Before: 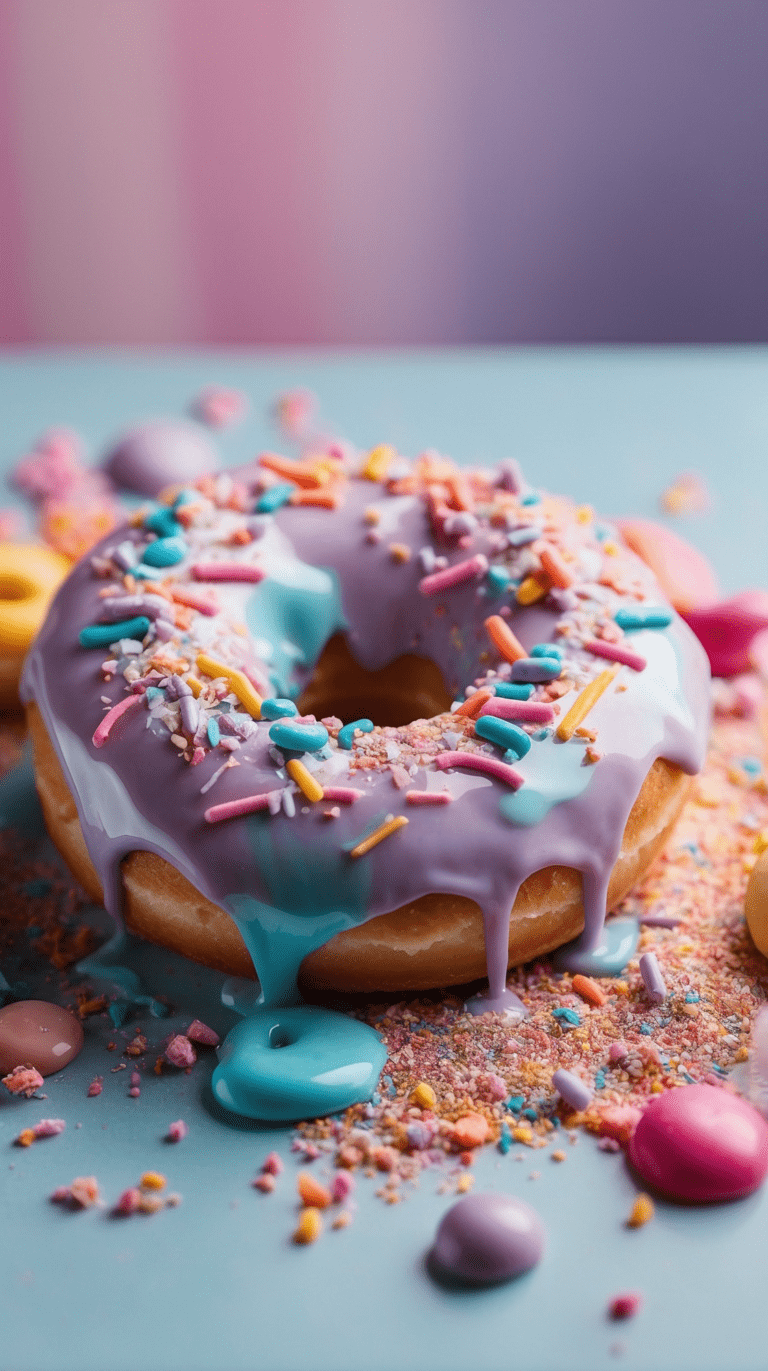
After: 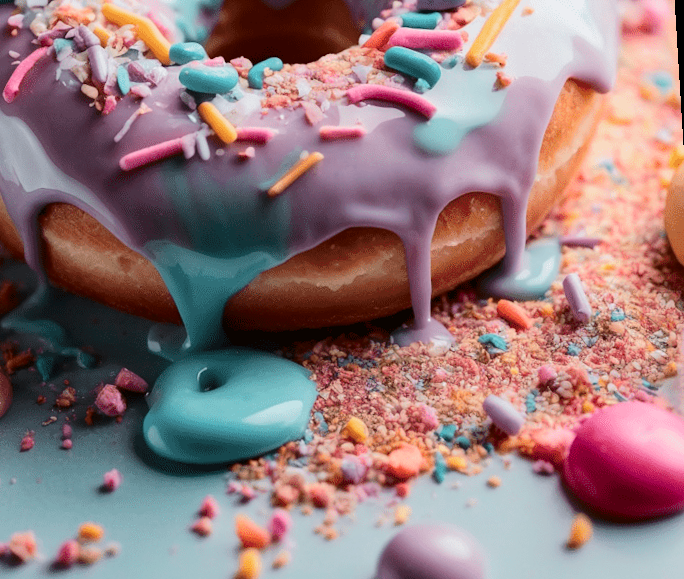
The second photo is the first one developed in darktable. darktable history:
tone curve: curves: ch0 [(0.003, 0) (0.066, 0.031) (0.163, 0.112) (0.264, 0.238) (0.395, 0.421) (0.517, 0.56) (0.684, 0.734) (0.791, 0.814) (1, 1)]; ch1 [(0, 0) (0.164, 0.115) (0.337, 0.332) (0.39, 0.398) (0.464, 0.461) (0.501, 0.5) (0.507, 0.5) (0.534, 0.532) (0.577, 0.59) (0.652, 0.681) (0.733, 0.749) (0.811, 0.796) (1, 1)]; ch2 [(0, 0) (0.337, 0.382) (0.464, 0.476) (0.501, 0.502) (0.527, 0.54) (0.551, 0.565) (0.6, 0.59) (0.687, 0.675) (1, 1)], color space Lab, independent channels, preserve colors none
crop and rotate: left 13.306%, top 48.129%, bottom 2.928%
rotate and perspective: rotation -3.52°, crop left 0.036, crop right 0.964, crop top 0.081, crop bottom 0.919
